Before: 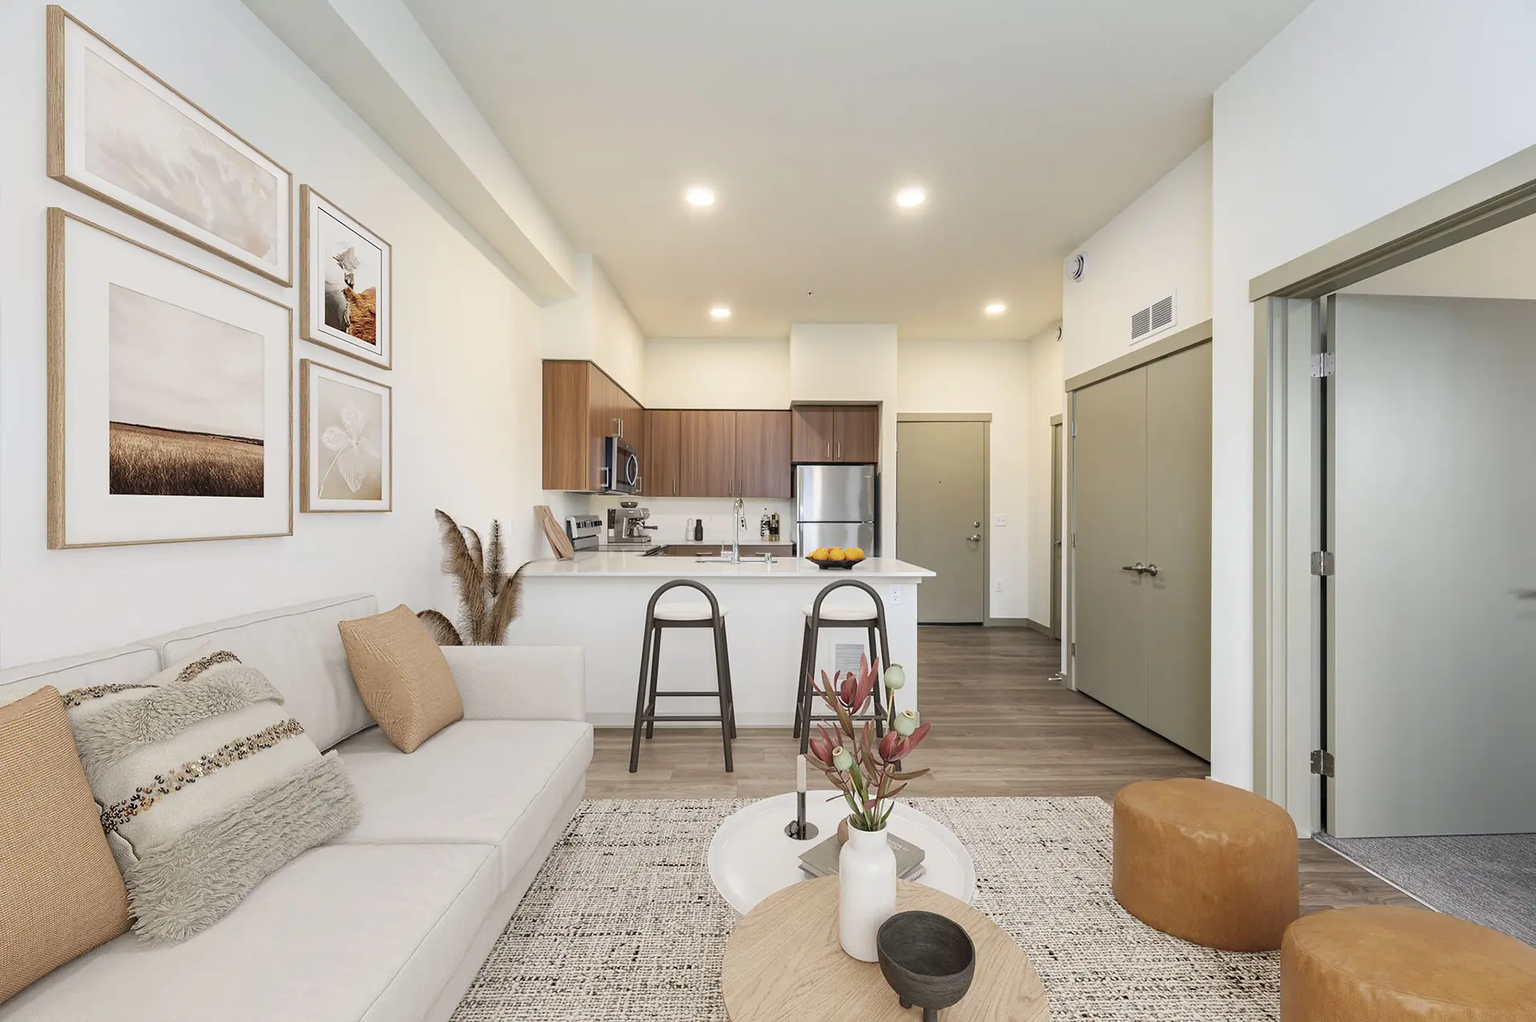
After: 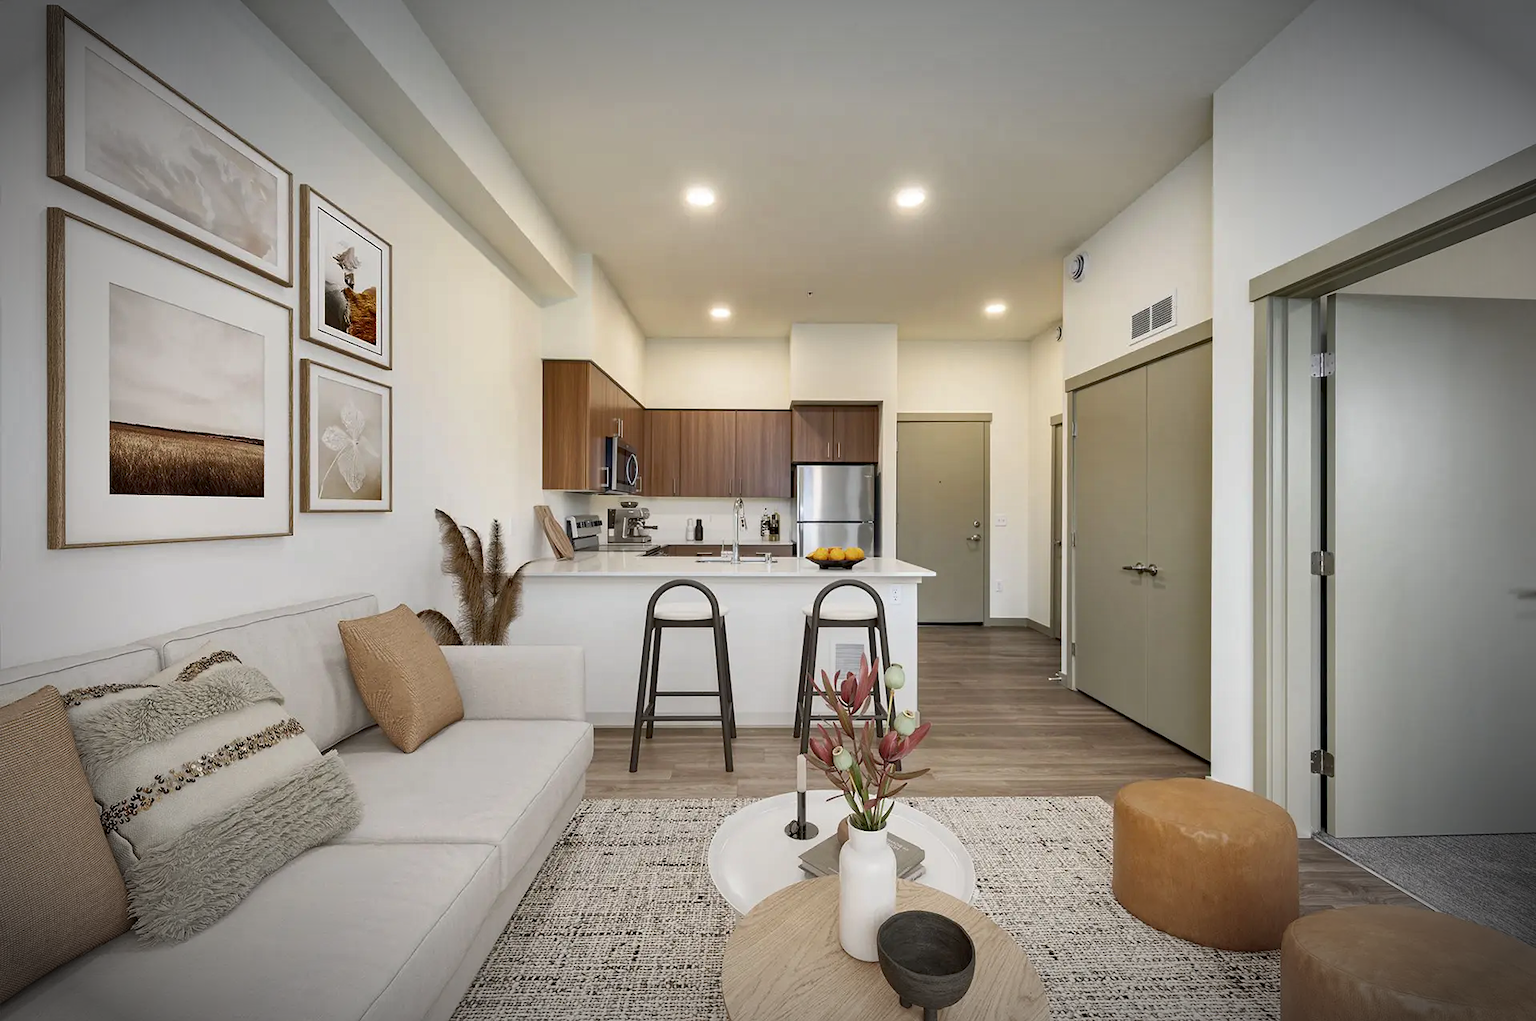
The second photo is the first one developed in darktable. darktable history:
shadows and highlights: radius 106.94, shadows 24.11, highlights -58.24, shadows color adjustment 97.99%, highlights color adjustment 59.5%, low approximation 0.01, soften with gaussian
vignetting: brightness -0.809, automatic ratio true
exposure: black level correction 0.007, compensate exposure bias true, compensate highlight preservation false
